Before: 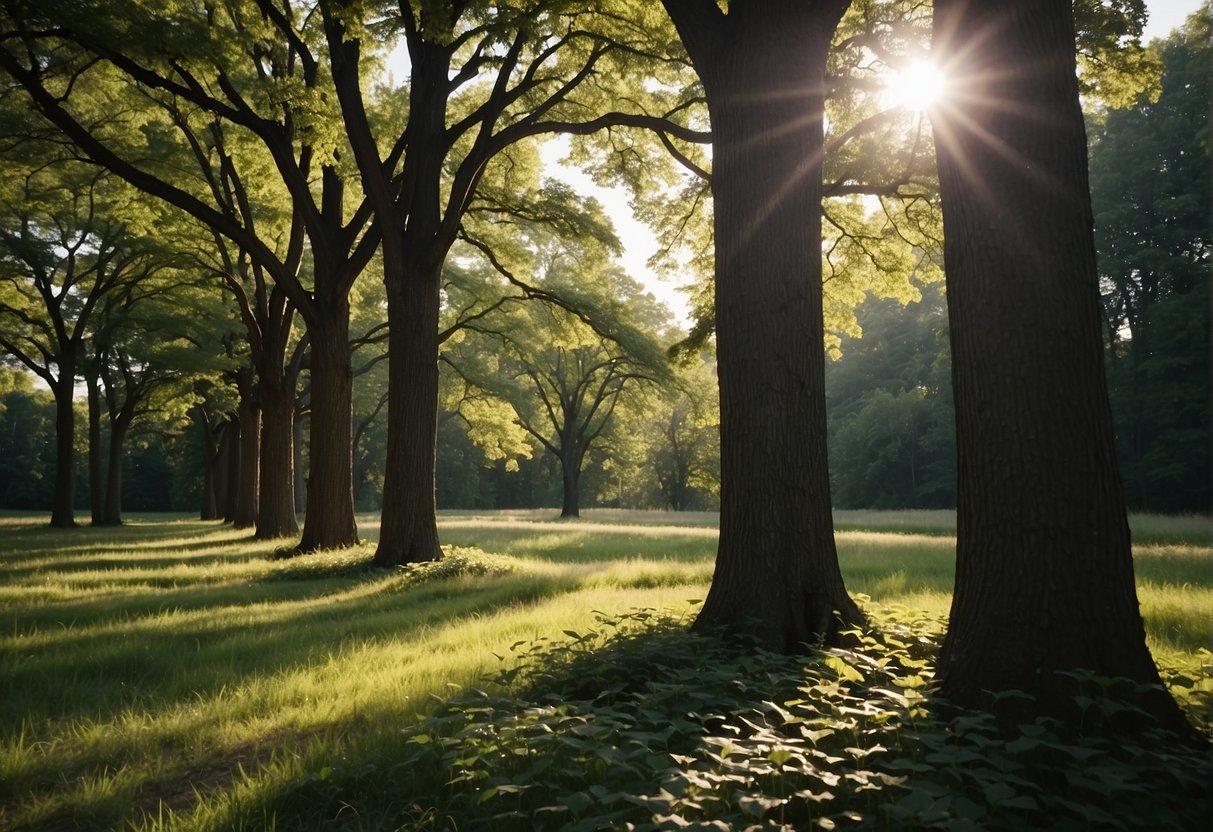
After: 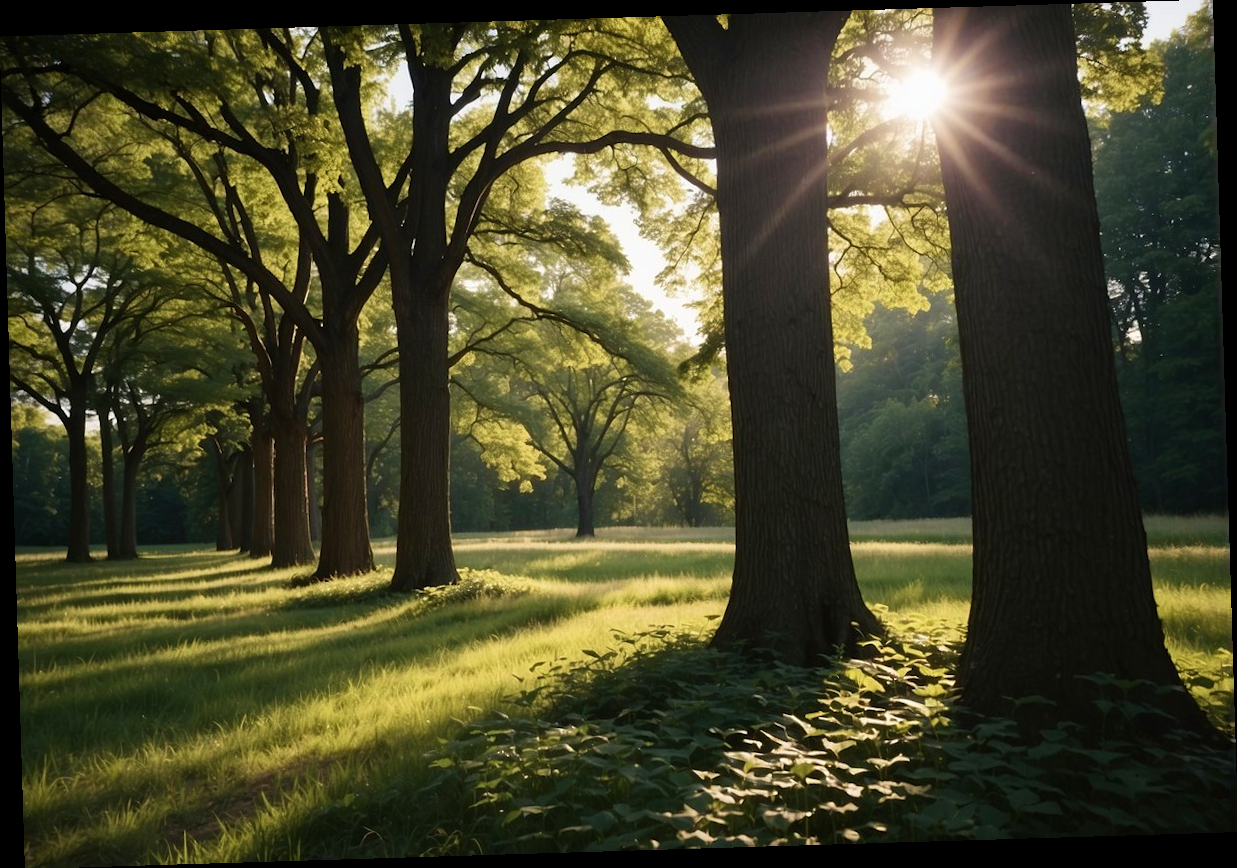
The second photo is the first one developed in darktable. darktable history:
rotate and perspective: rotation -1.75°, automatic cropping off
velvia: on, module defaults
